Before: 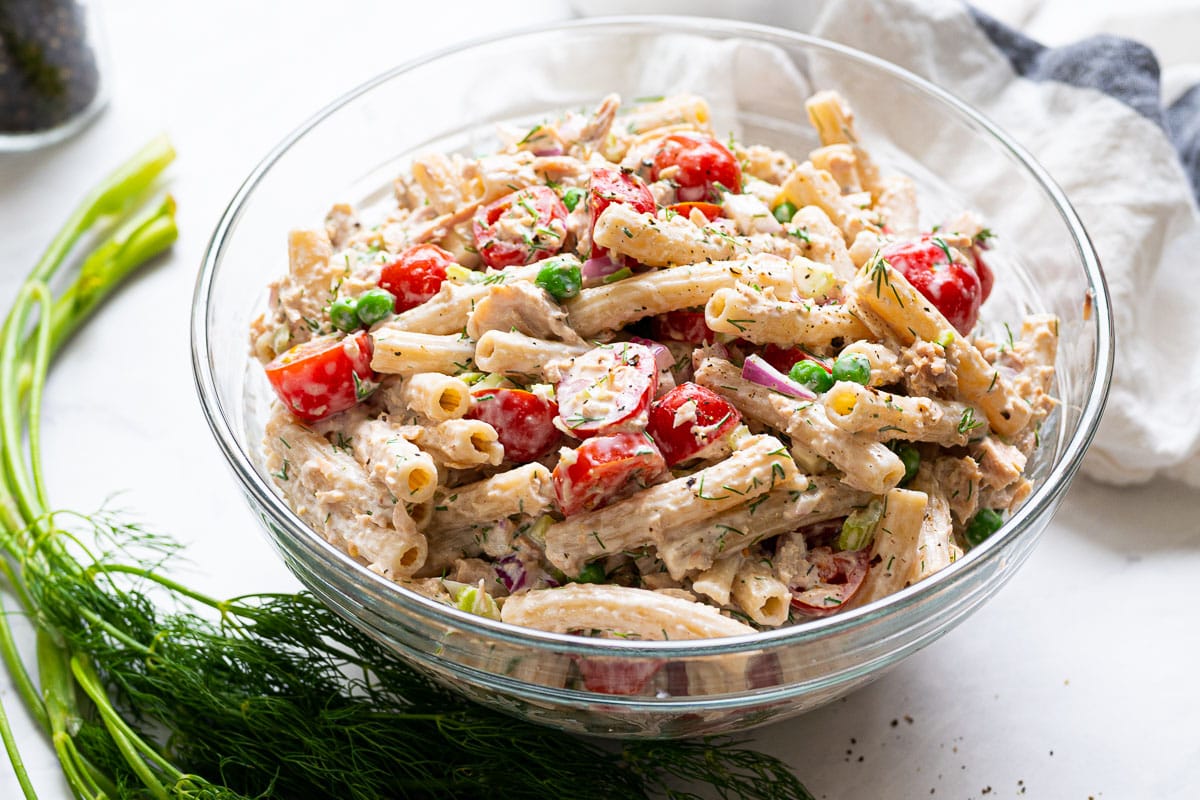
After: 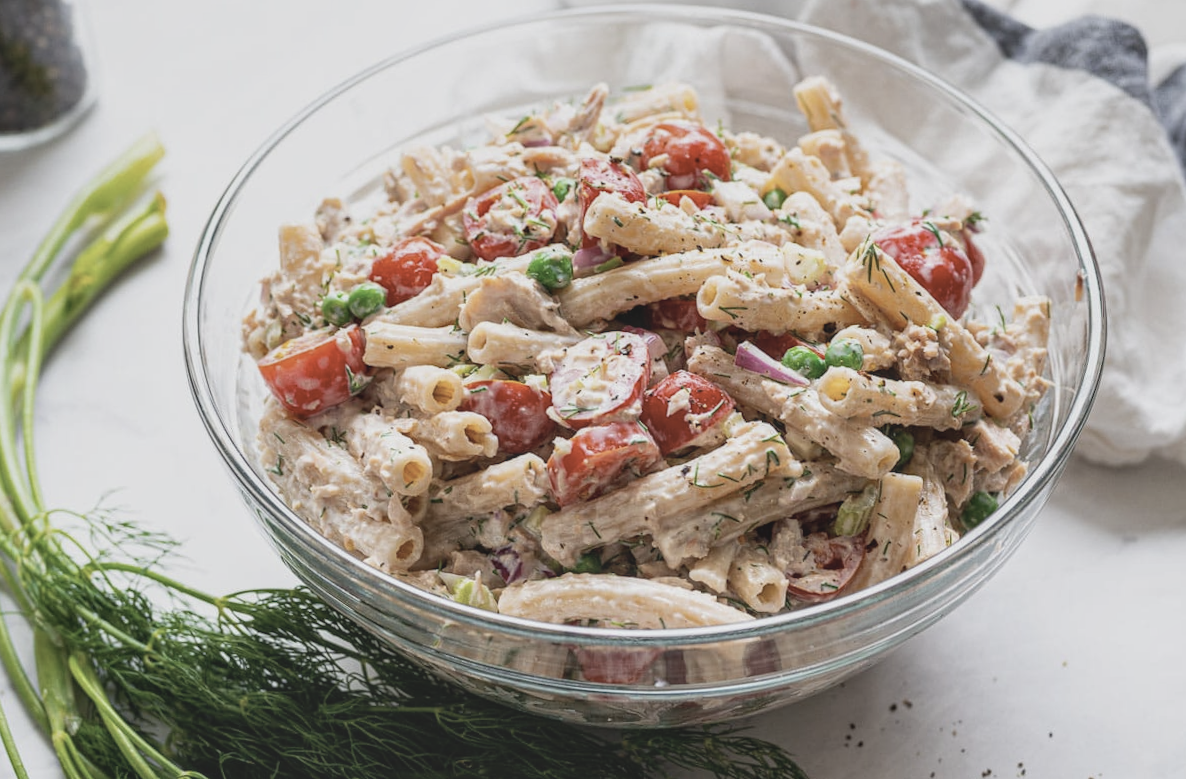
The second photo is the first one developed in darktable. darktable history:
exposure: black level correction -0.001, exposure 0.08 EV, compensate highlight preservation false
contrast brightness saturation: contrast -0.26, saturation -0.43
local contrast: detail 130%
rotate and perspective: rotation -1°, crop left 0.011, crop right 0.989, crop top 0.025, crop bottom 0.975
